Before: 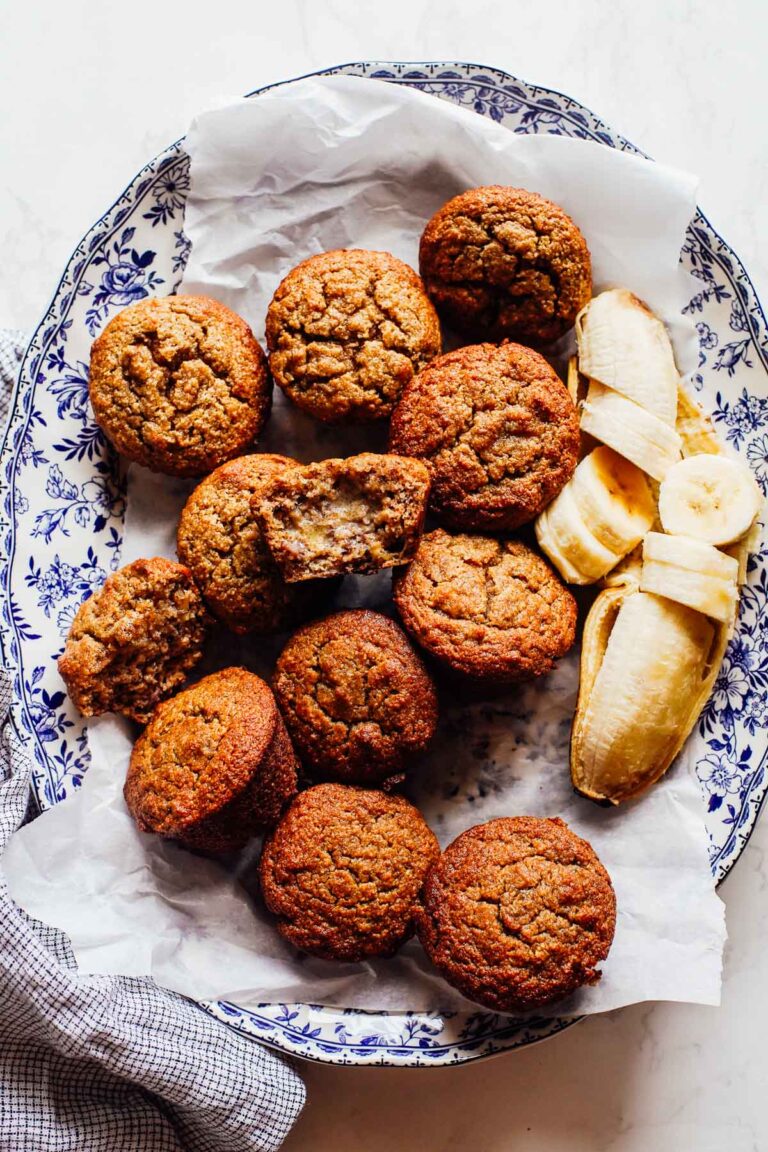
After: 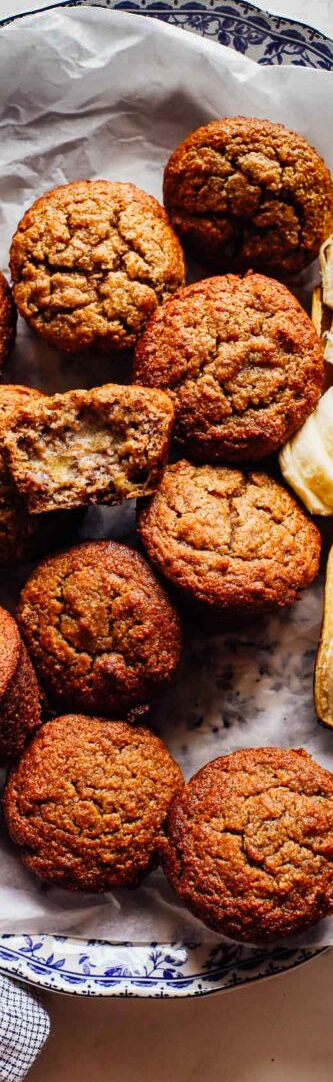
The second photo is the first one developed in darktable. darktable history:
tone equalizer: on, module defaults
crop: left 33.452%, top 6.025%, right 23.155%
shadows and highlights: shadows 19.13, highlights -83.41, soften with gaussian
